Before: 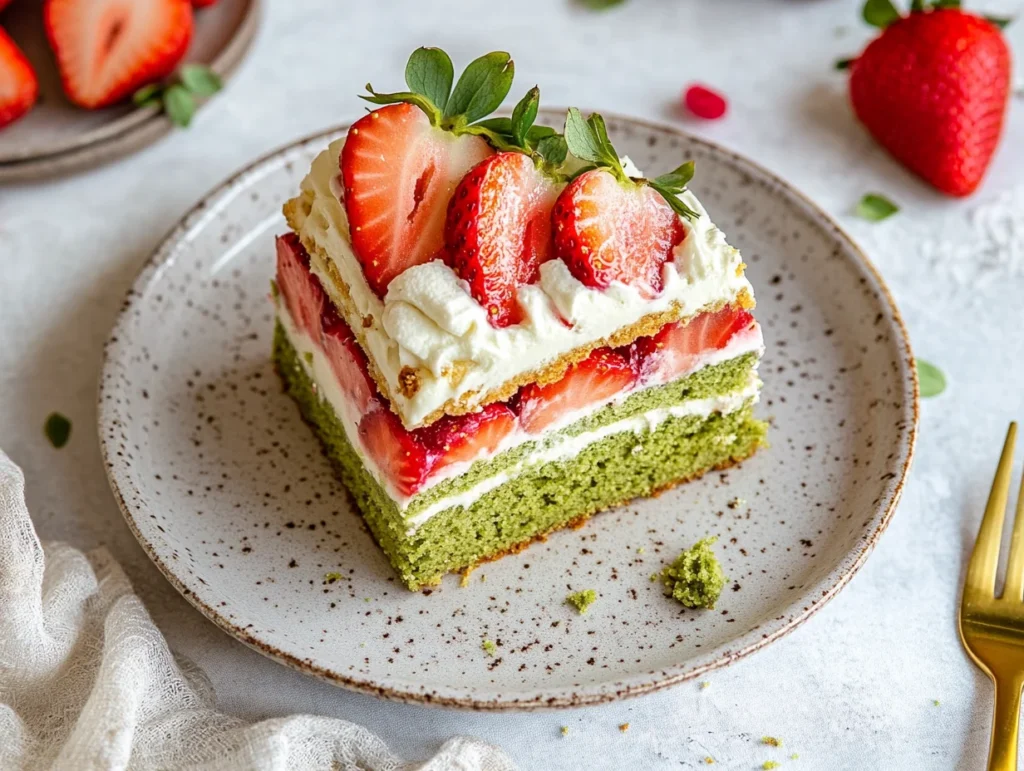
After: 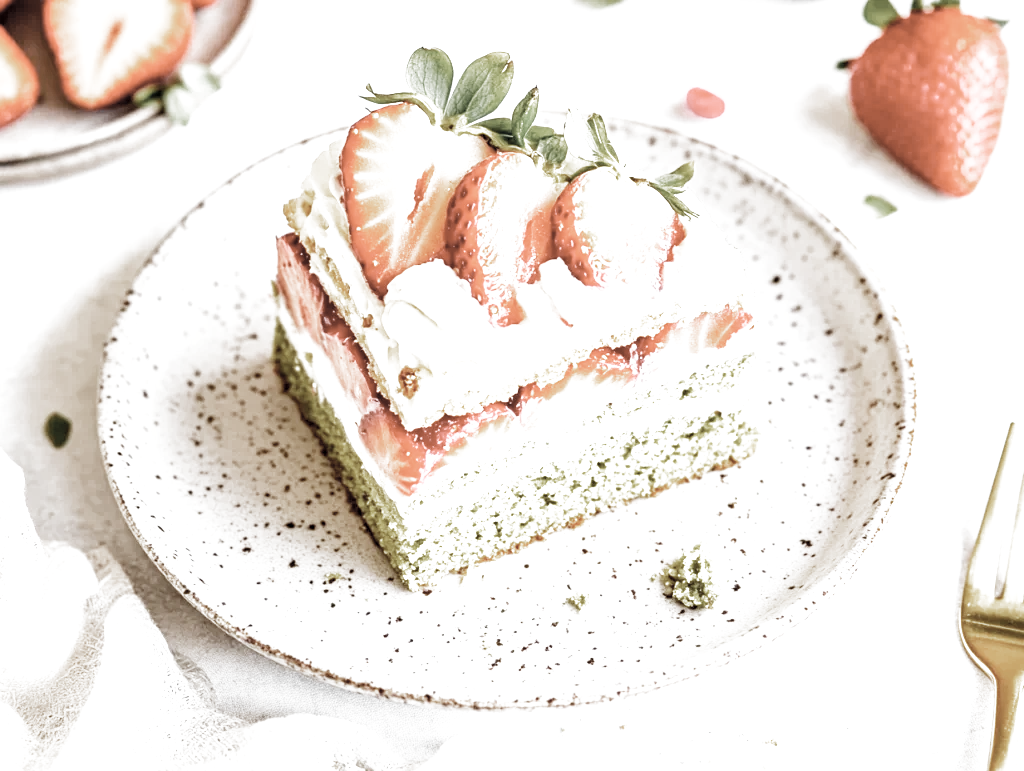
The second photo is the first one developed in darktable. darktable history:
local contrast: highlights 100%, shadows 100%, detail 120%, midtone range 0.2
color zones: curves: ch0 [(0, 0.613) (0.01, 0.613) (0.245, 0.448) (0.498, 0.529) (0.642, 0.665) (0.879, 0.777) (0.99, 0.613)]; ch1 [(0, 0.035) (0.121, 0.189) (0.259, 0.197) (0.415, 0.061) (0.589, 0.022) (0.732, 0.022) (0.857, 0.026) (0.991, 0.053)]
filmic rgb: middle gray luminance 12.74%, black relative exposure -10.13 EV, white relative exposure 3.47 EV, threshold 6 EV, target black luminance 0%, hardness 5.74, latitude 44.69%, contrast 1.221, highlights saturation mix 5%, shadows ↔ highlights balance 26.78%, add noise in highlights 0, preserve chrominance no, color science v3 (2019), use custom middle-gray values true, iterations of high-quality reconstruction 0, contrast in highlights soft, enable highlight reconstruction true
exposure: black level correction 0, exposure 1.675 EV, compensate exposure bias true, compensate highlight preservation false
